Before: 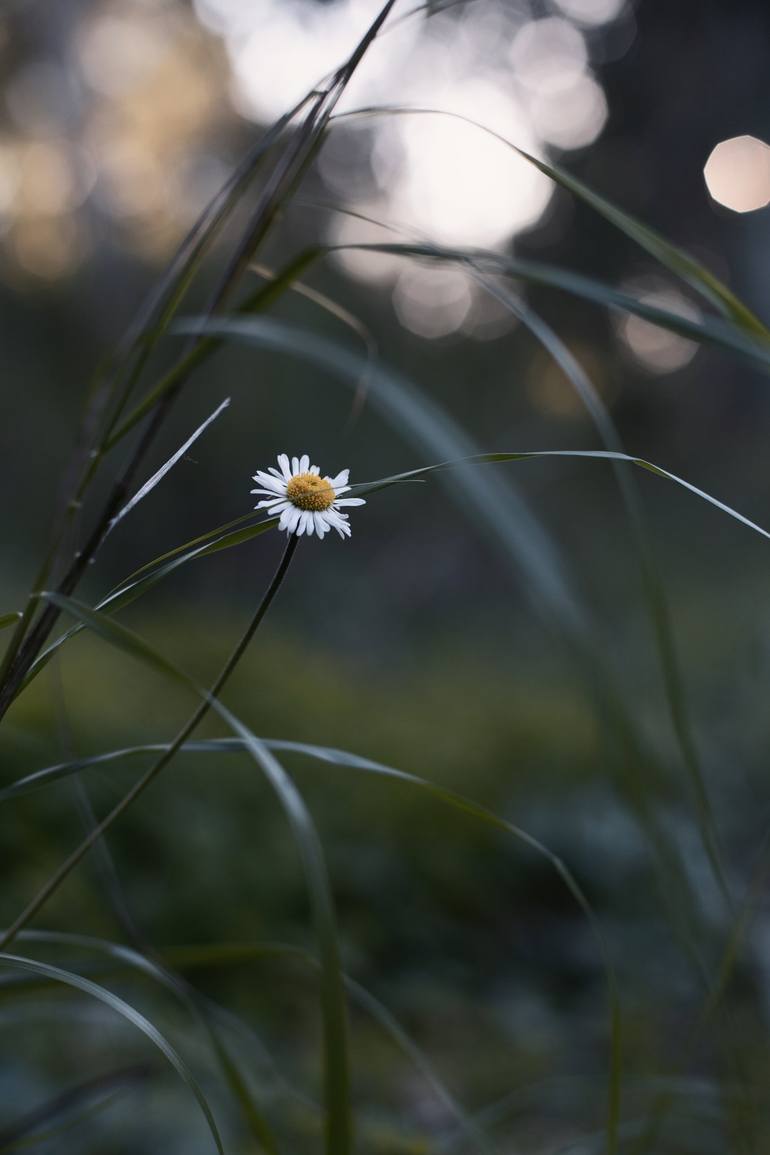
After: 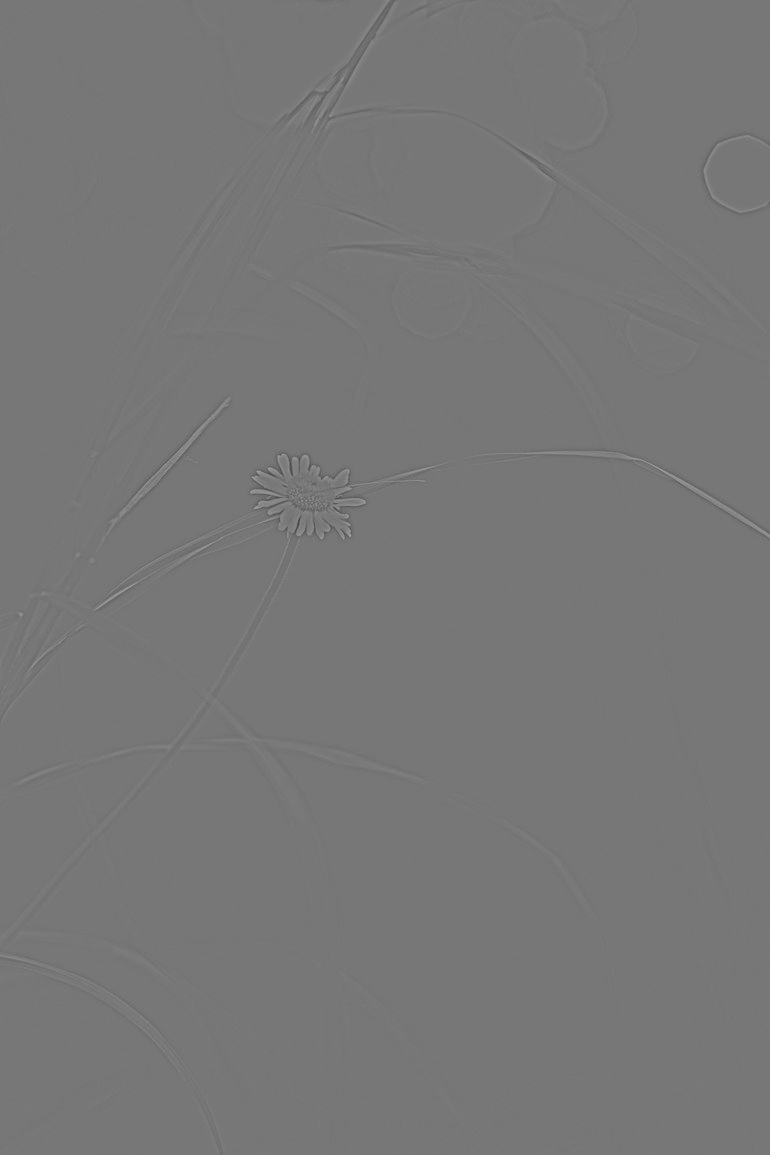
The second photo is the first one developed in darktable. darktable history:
local contrast: on, module defaults
highpass: sharpness 6%, contrast boost 7.63%
